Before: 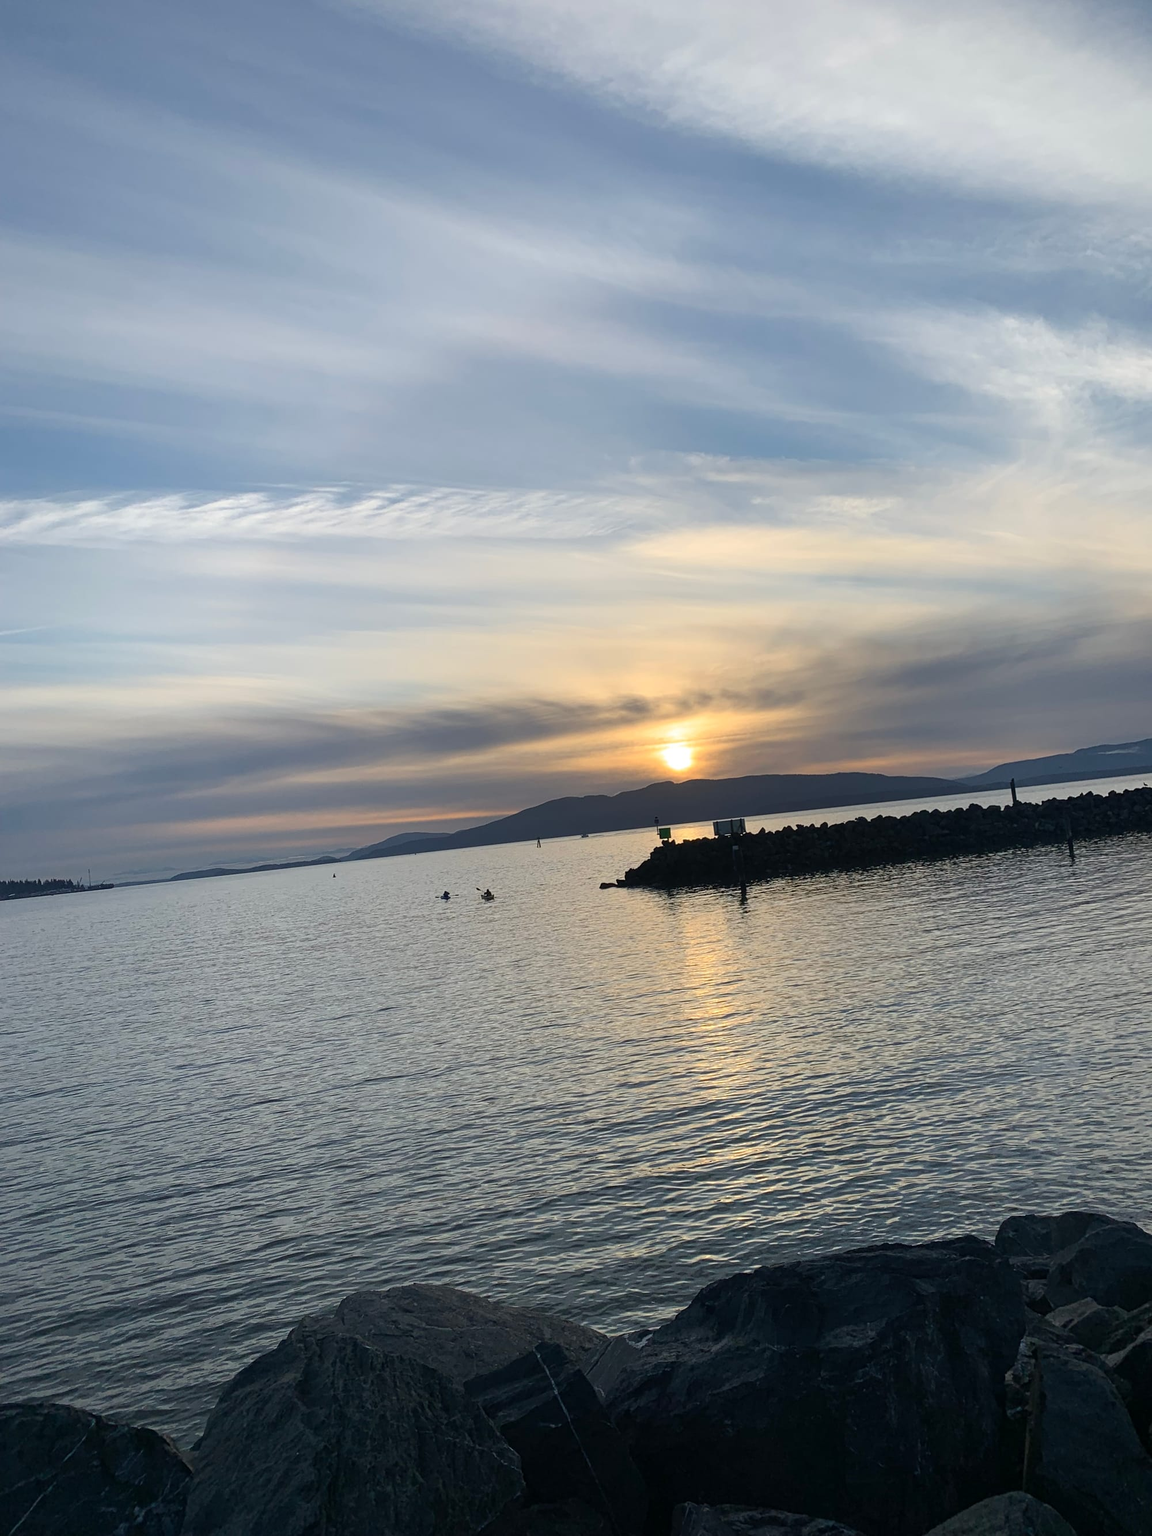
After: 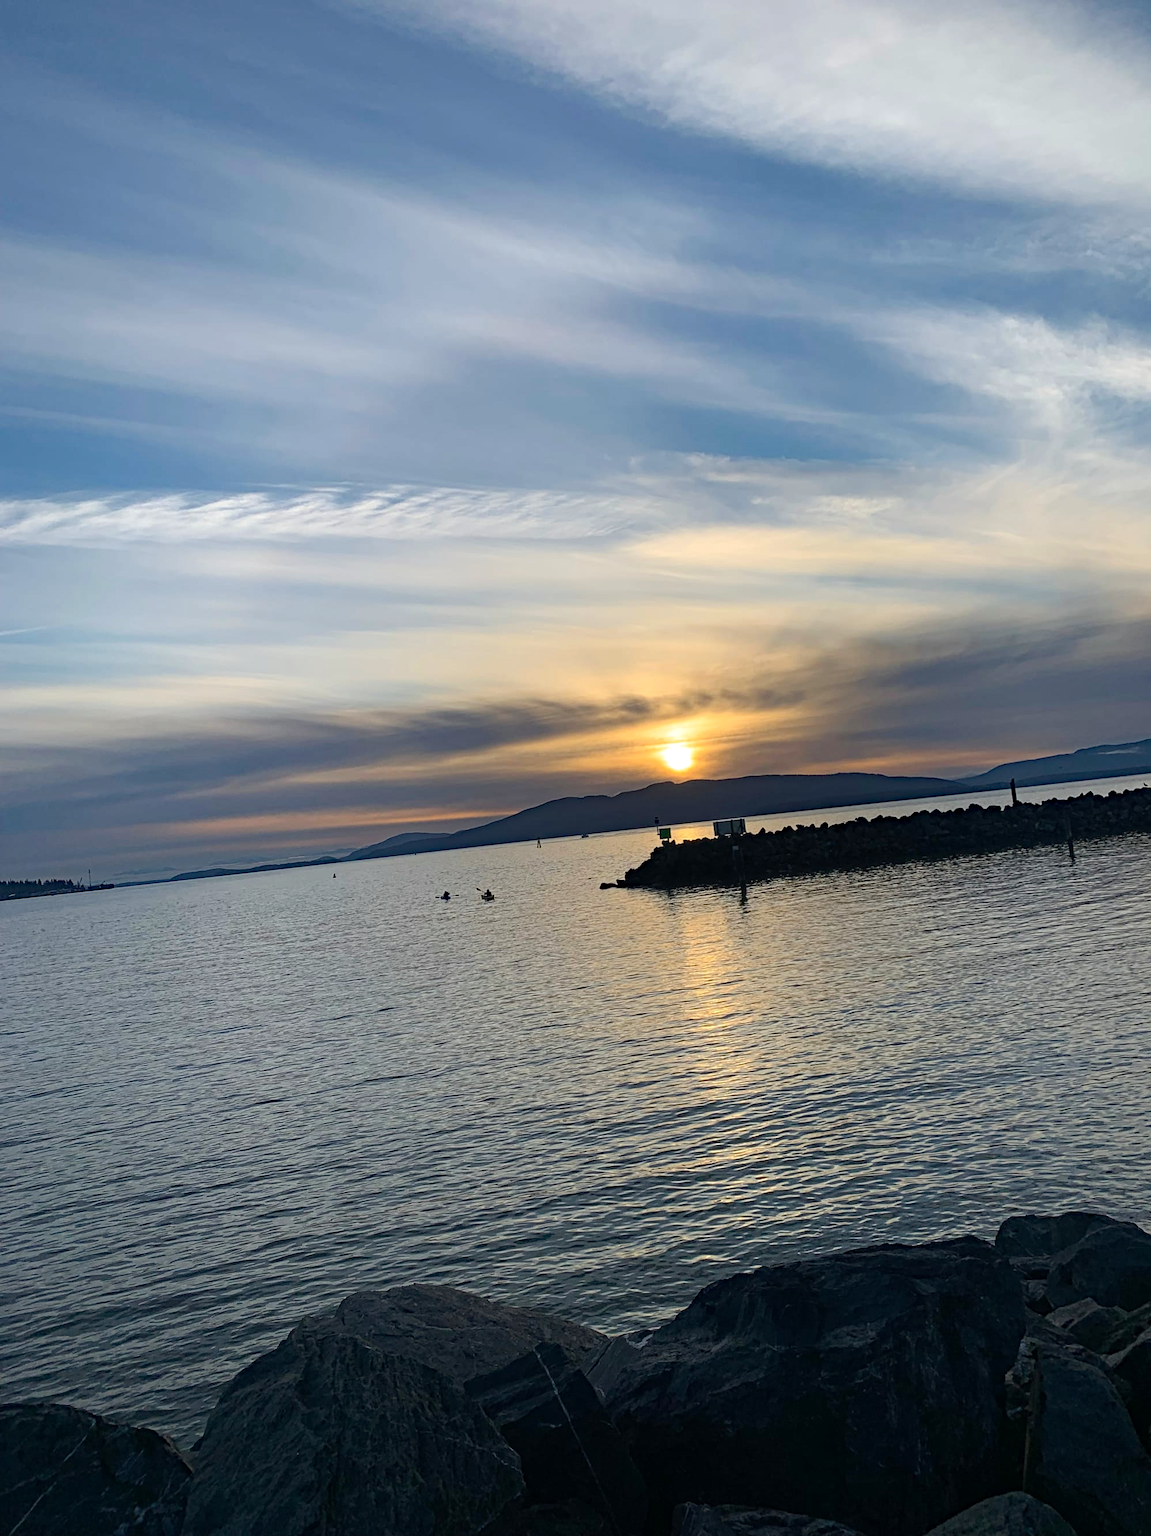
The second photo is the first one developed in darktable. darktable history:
haze removal: strength 0.407, distance 0.213, compatibility mode true, adaptive false
